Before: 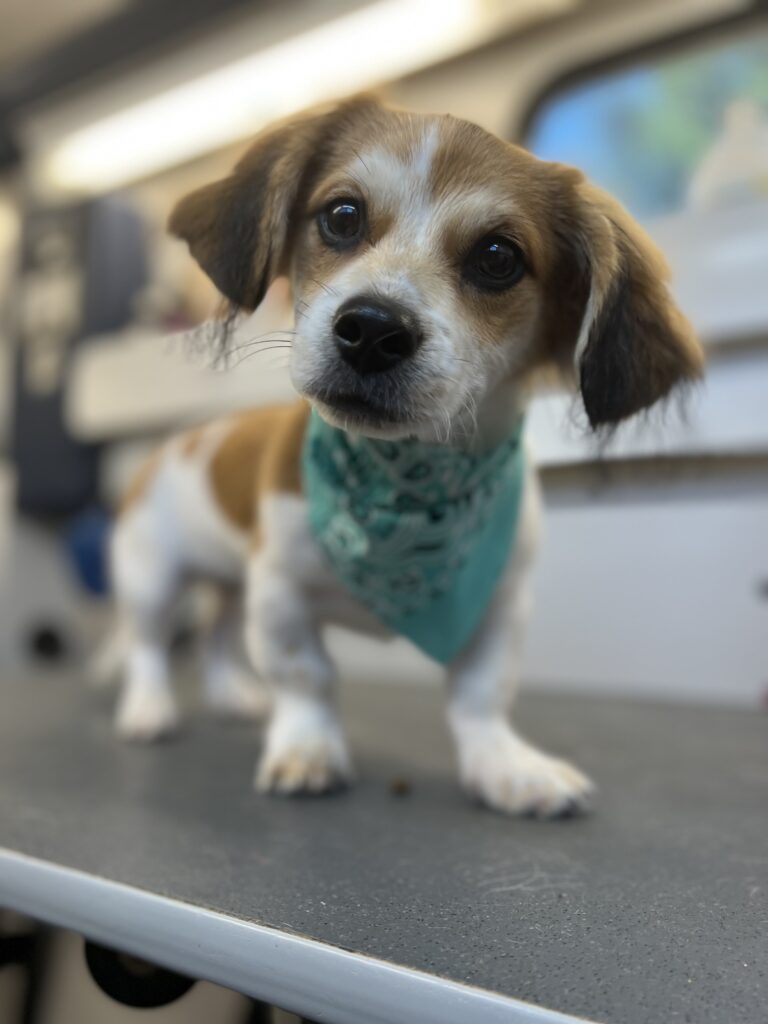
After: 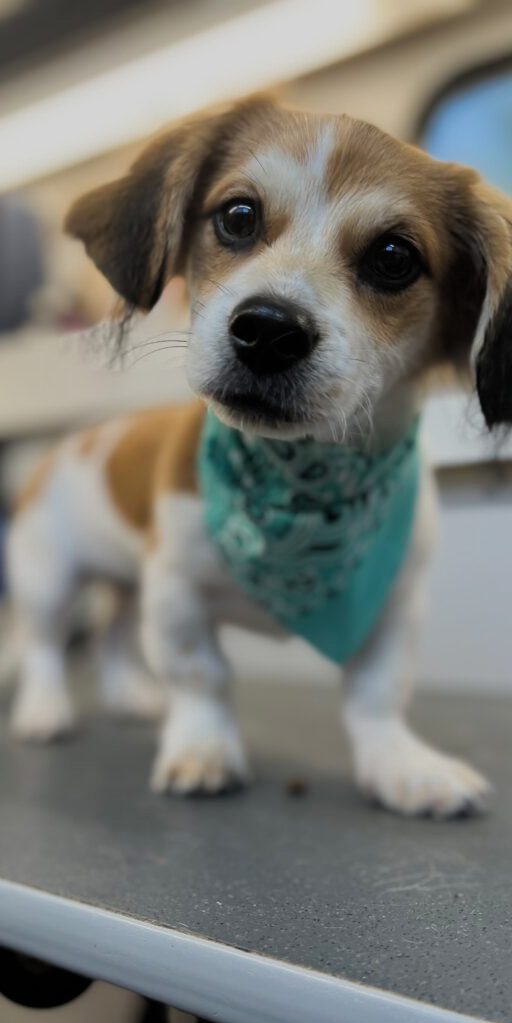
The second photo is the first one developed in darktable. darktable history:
filmic rgb: black relative exposure -7.65 EV, white relative exposure 4.56 EV, threshold 5.95 EV, hardness 3.61, color science v4 (2020), enable highlight reconstruction true
crop and rotate: left 13.544%, right 19.709%
